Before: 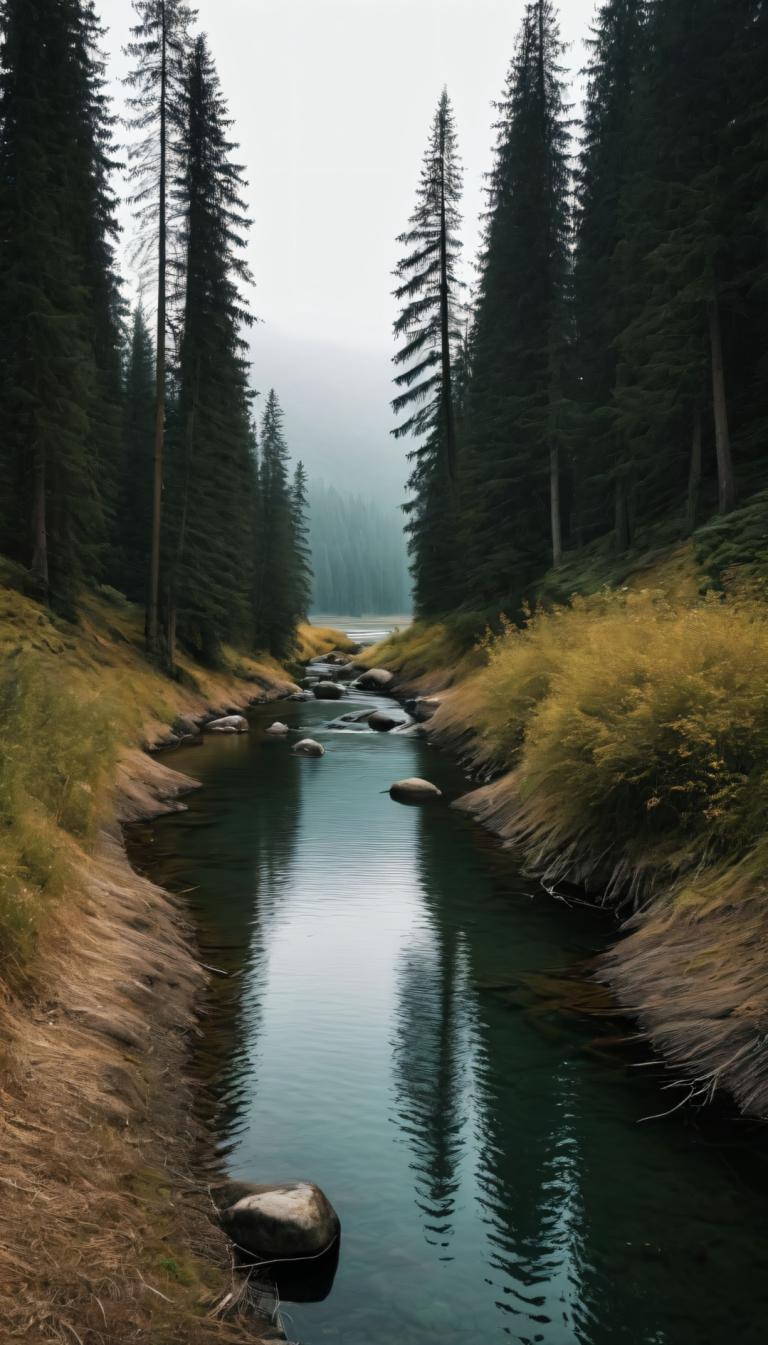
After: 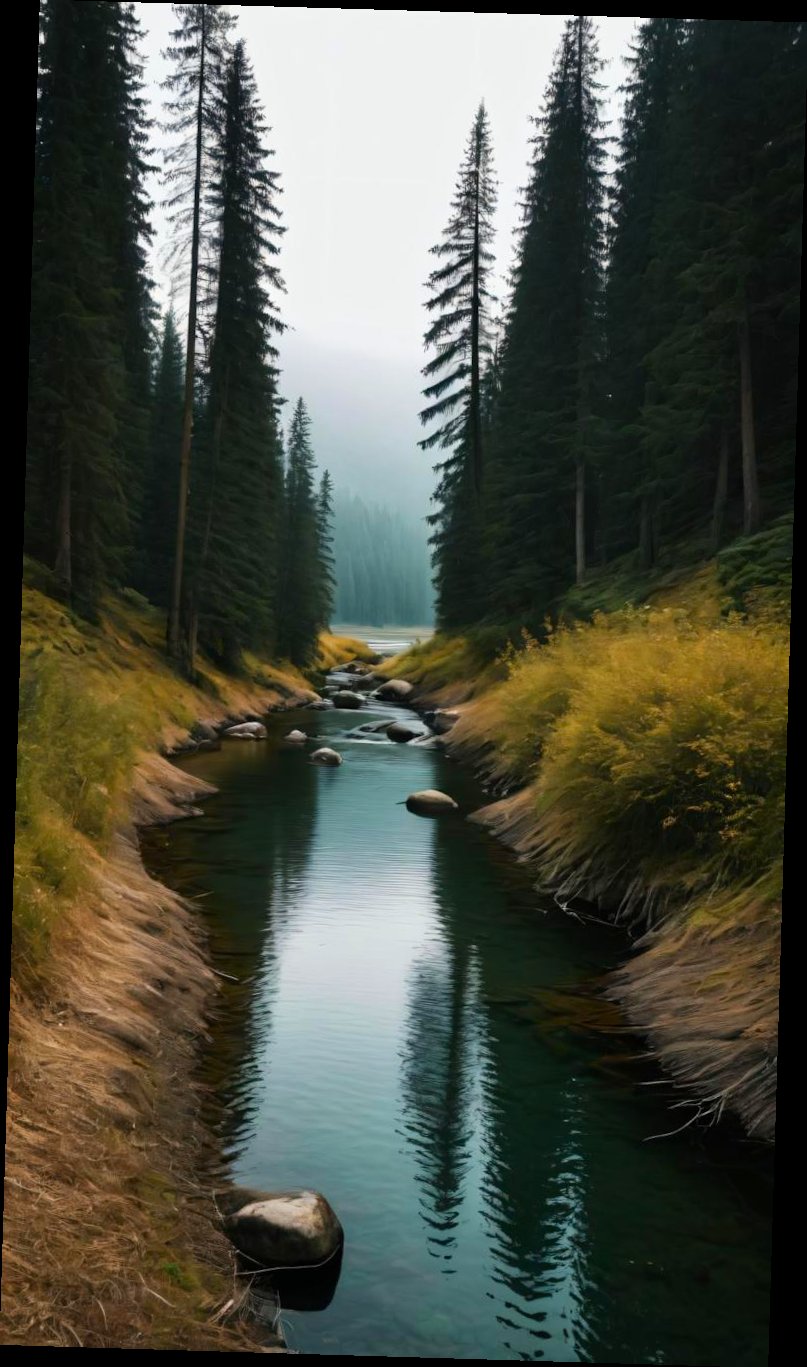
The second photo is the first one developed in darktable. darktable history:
rotate and perspective: rotation 1.72°, automatic cropping off
contrast brightness saturation: contrast 0.09, saturation 0.28
